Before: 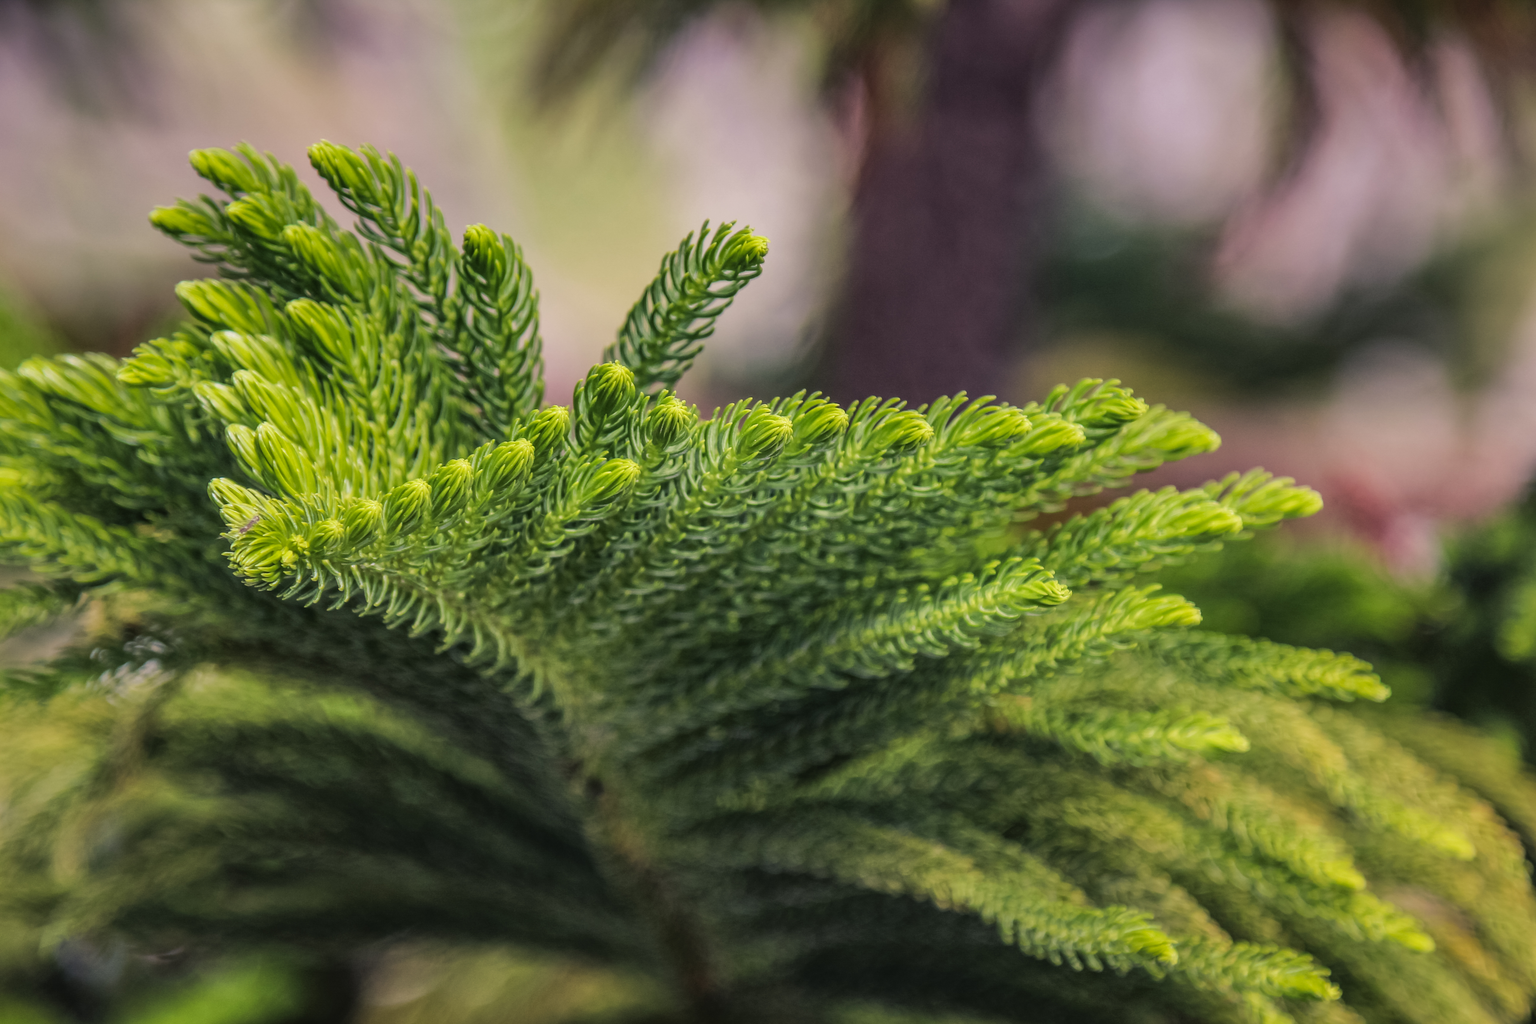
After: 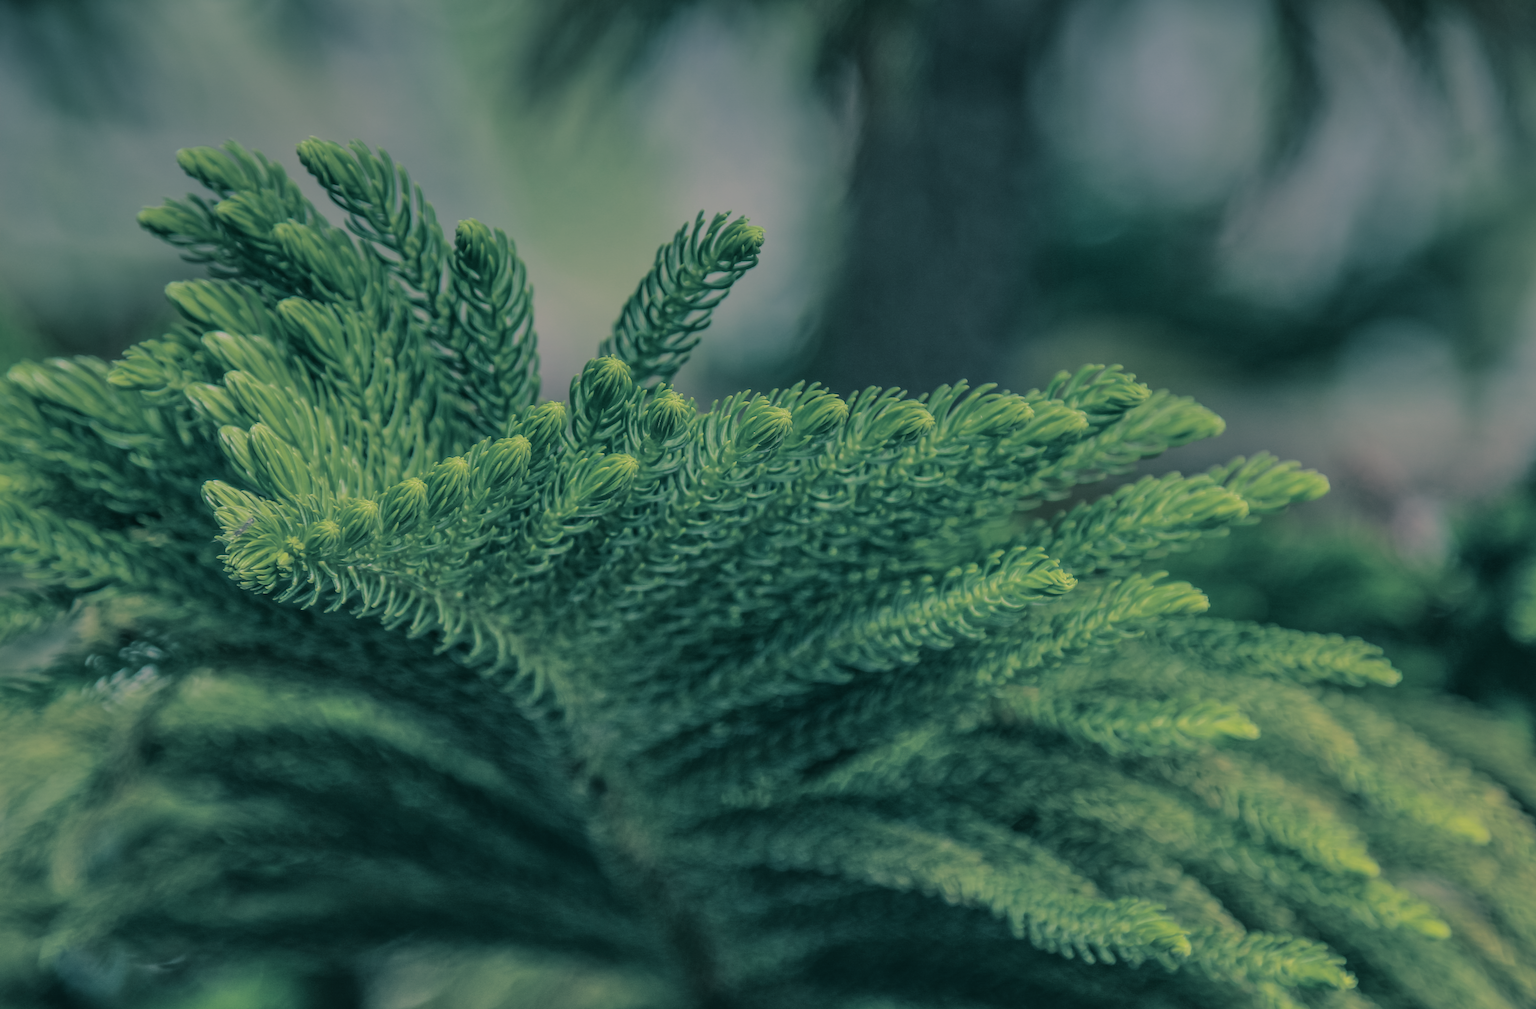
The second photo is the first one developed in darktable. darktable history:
split-toning: shadows › hue 186.43°, highlights › hue 49.29°, compress 30.29%
tone equalizer: -8 EV 0.25 EV, -7 EV 0.417 EV, -6 EV 0.417 EV, -5 EV 0.25 EV, -3 EV -0.25 EV, -2 EV -0.417 EV, -1 EV -0.417 EV, +0 EV -0.25 EV, edges refinement/feathering 500, mask exposure compensation -1.57 EV, preserve details guided filter
rotate and perspective: rotation -1°, crop left 0.011, crop right 0.989, crop top 0.025, crop bottom 0.975
graduated density: on, module defaults
